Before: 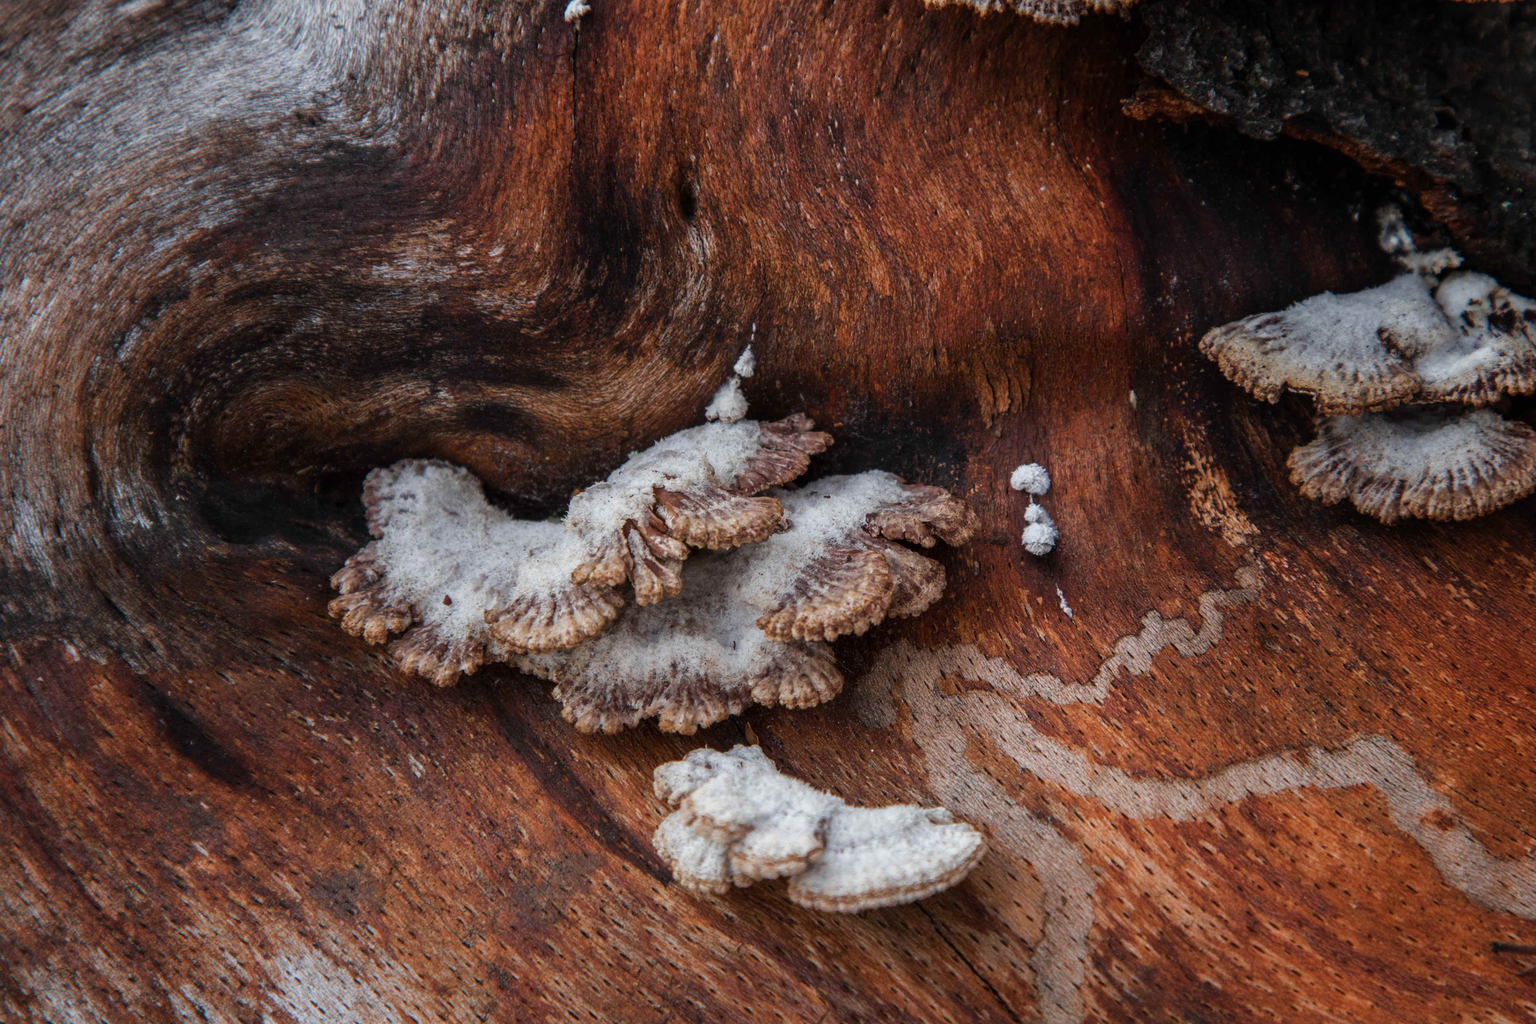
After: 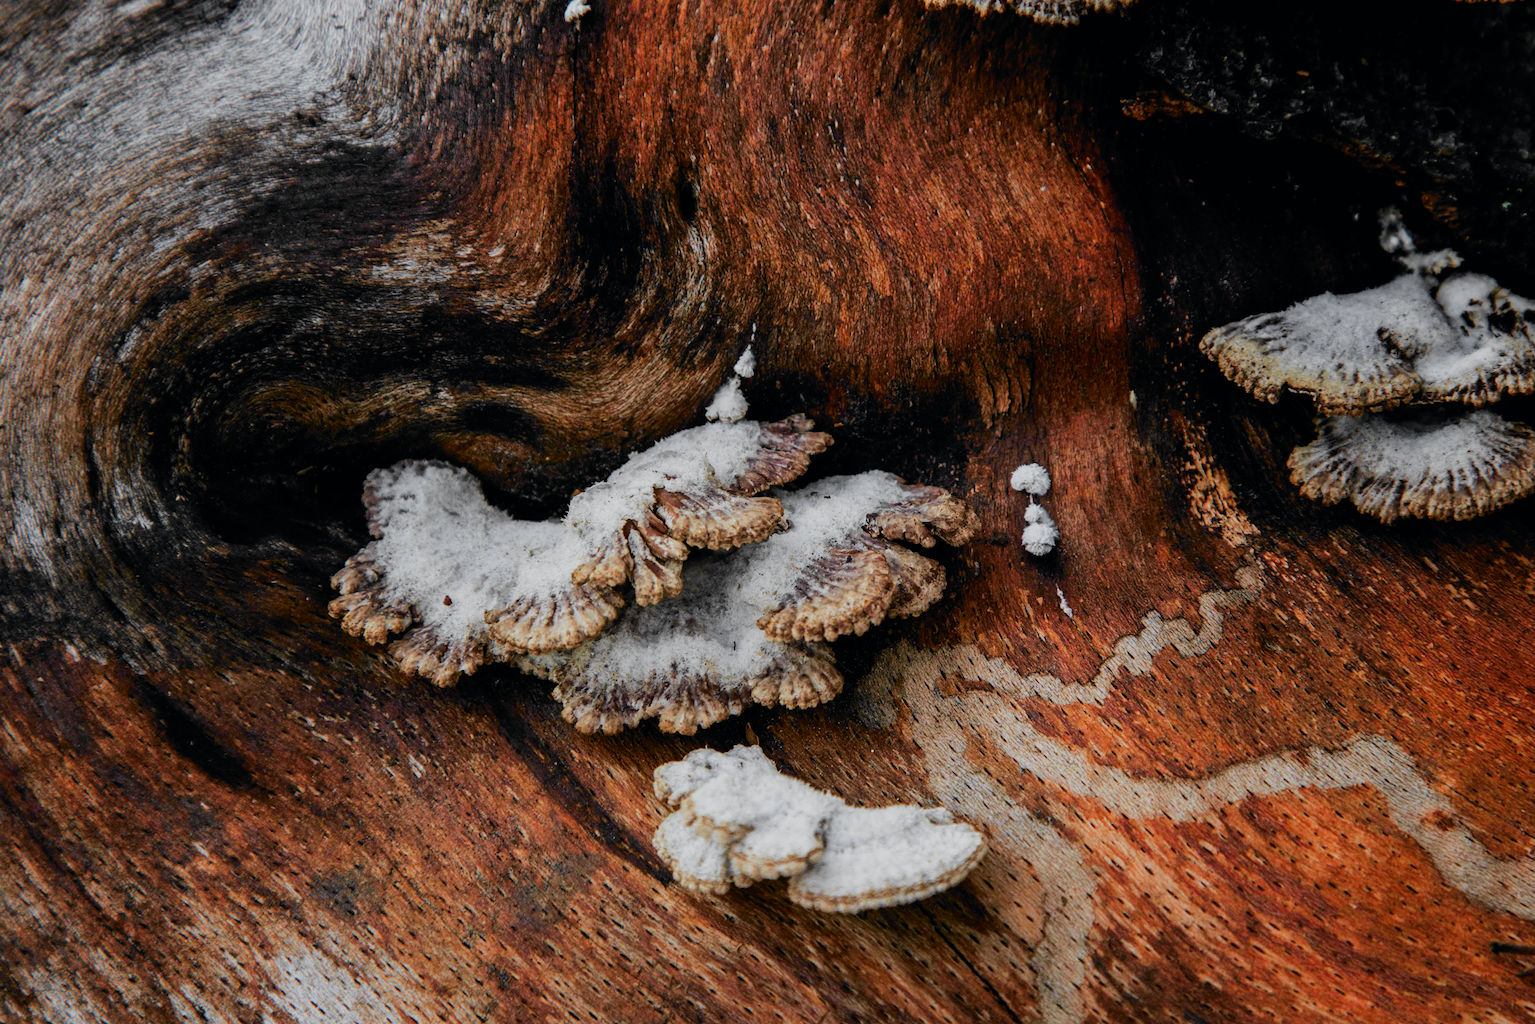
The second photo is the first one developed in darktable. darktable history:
tone curve: curves: ch0 [(0, 0) (0.071, 0.058) (0.266, 0.268) (0.498, 0.542) (0.766, 0.807) (1, 0.983)]; ch1 [(0, 0) (0.346, 0.307) (0.408, 0.387) (0.463, 0.465) (0.482, 0.493) (0.502, 0.499) (0.517, 0.502) (0.55, 0.548) (0.597, 0.61) (0.651, 0.698) (1, 1)]; ch2 [(0, 0) (0.346, 0.34) (0.434, 0.46) (0.485, 0.494) (0.5, 0.498) (0.517, 0.506) (0.526, 0.539) (0.583, 0.603) (0.625, 0.659) (1, 1)], color space Lab, independent channels, preserve colors none
color balance rgb: on, module defaults
filmic rgb: black relative exposure -7.65 EV, white relative exposure 4.56 EV, hardness 3.61, contrast 1.05
